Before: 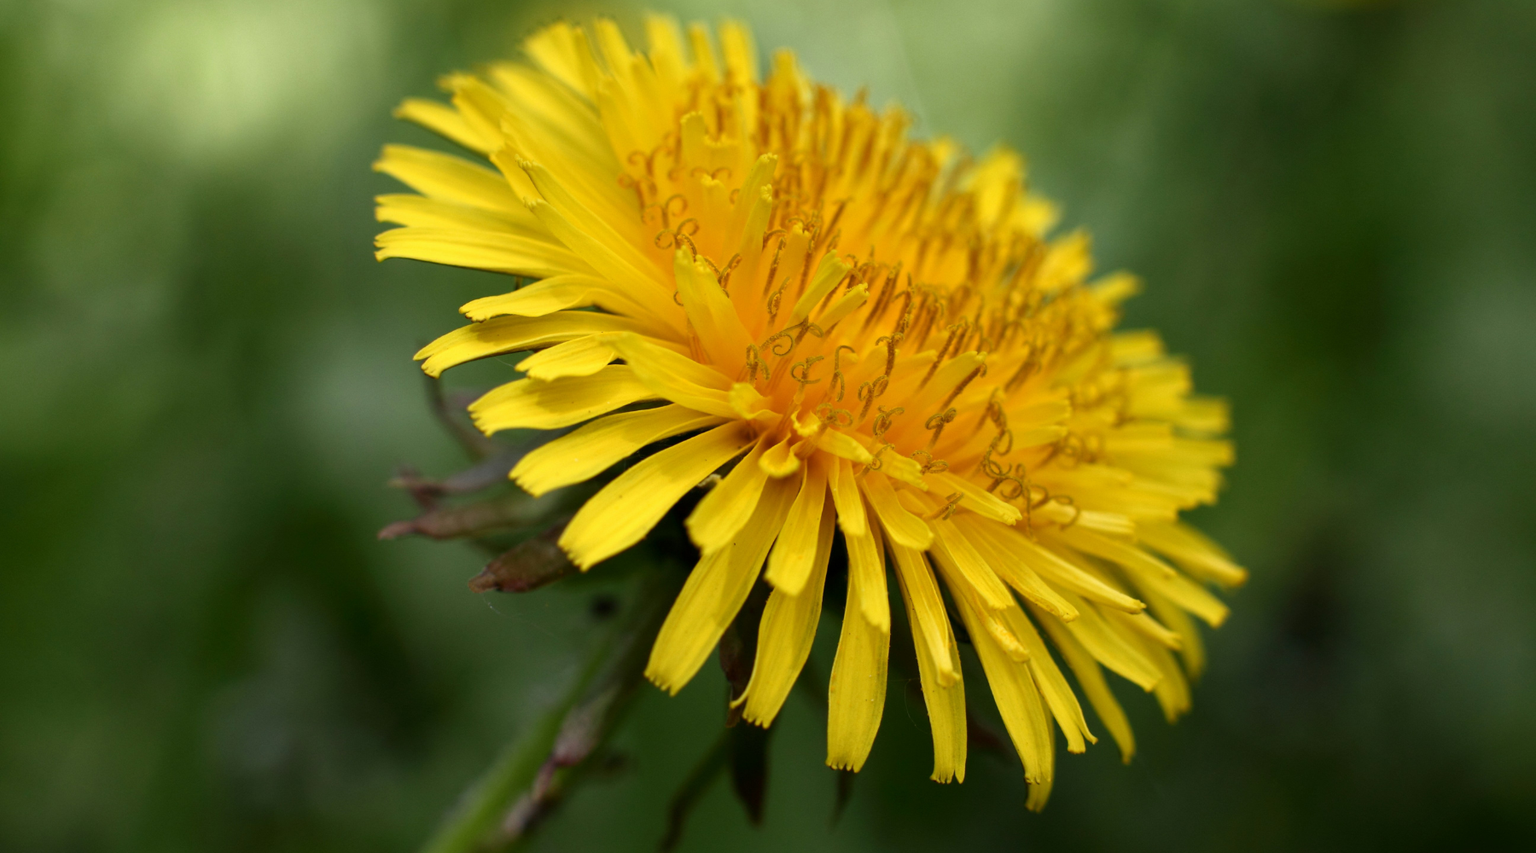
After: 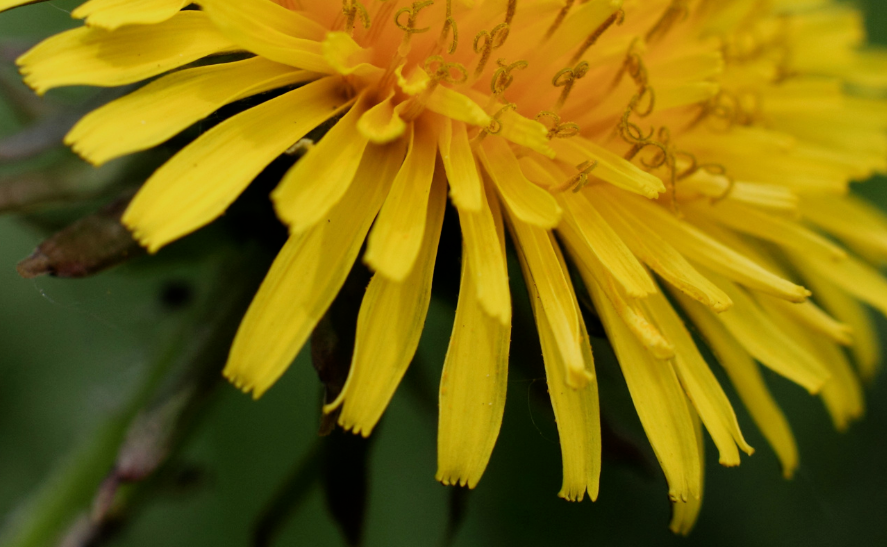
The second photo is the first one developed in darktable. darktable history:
crop: left 29.604%, top 41.767%, right 21.089%, bottom 3.463%
filmic rgb: black relative exposure -7.96 EV, white relative exposure 3.79 EV, hardness 4.39
